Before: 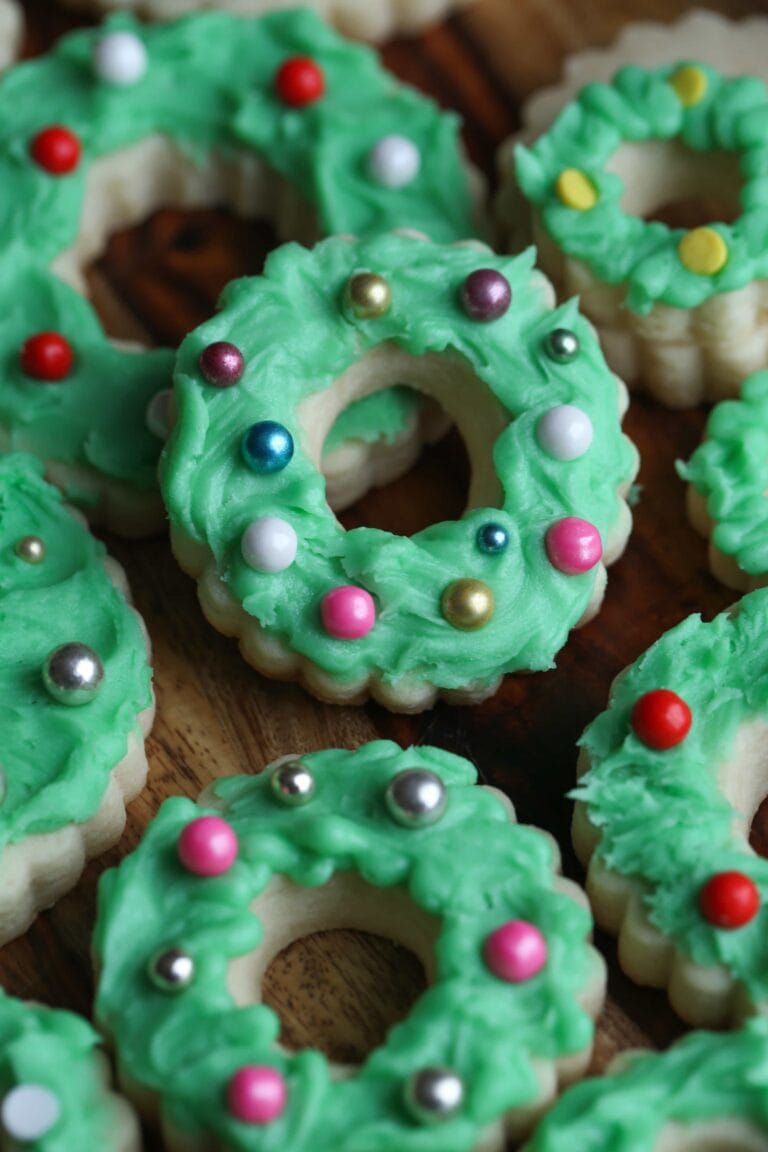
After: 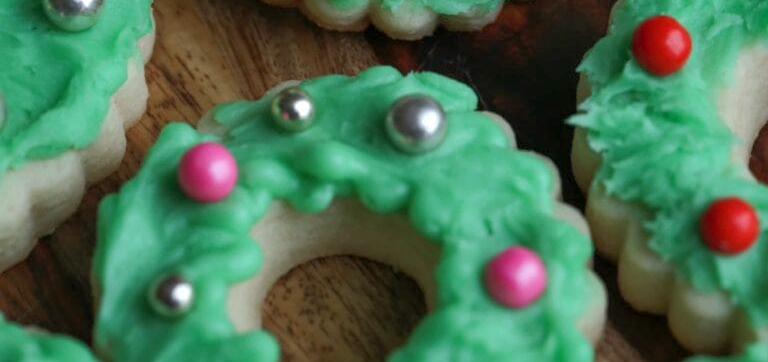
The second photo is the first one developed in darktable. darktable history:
shadows and highlights: on, module defaults
crop and rotate: top 58.55%, bottom 10.013%
local contrast: highlights 100%, shadows 98%, detail 119%, midtone range 0.2
